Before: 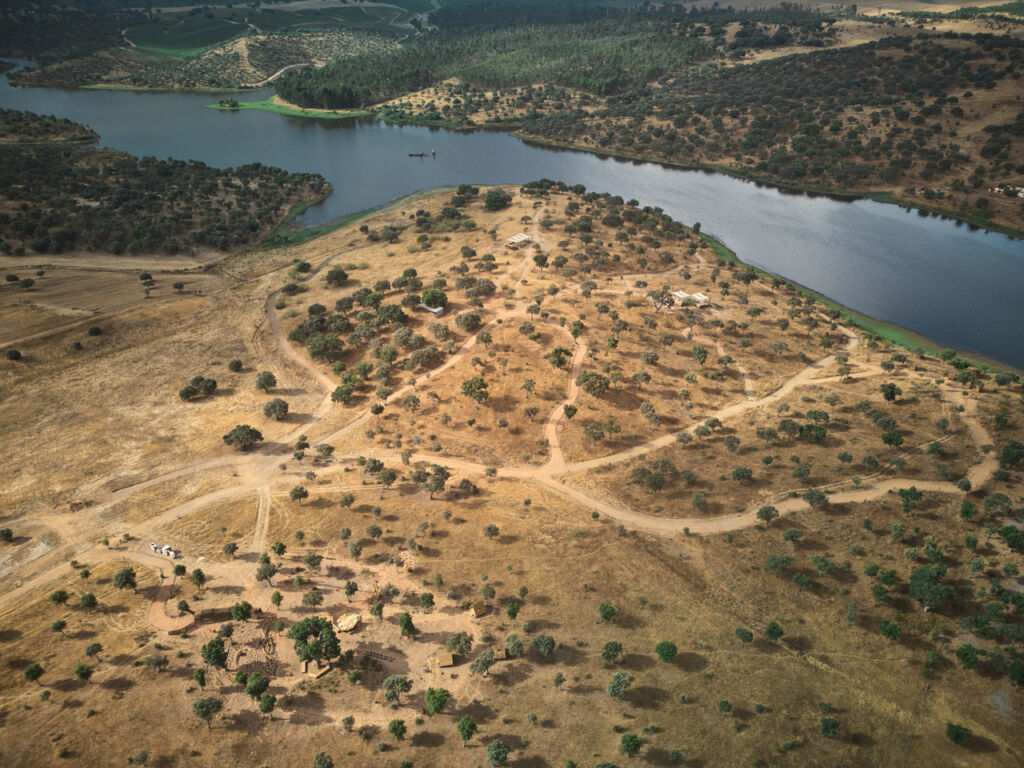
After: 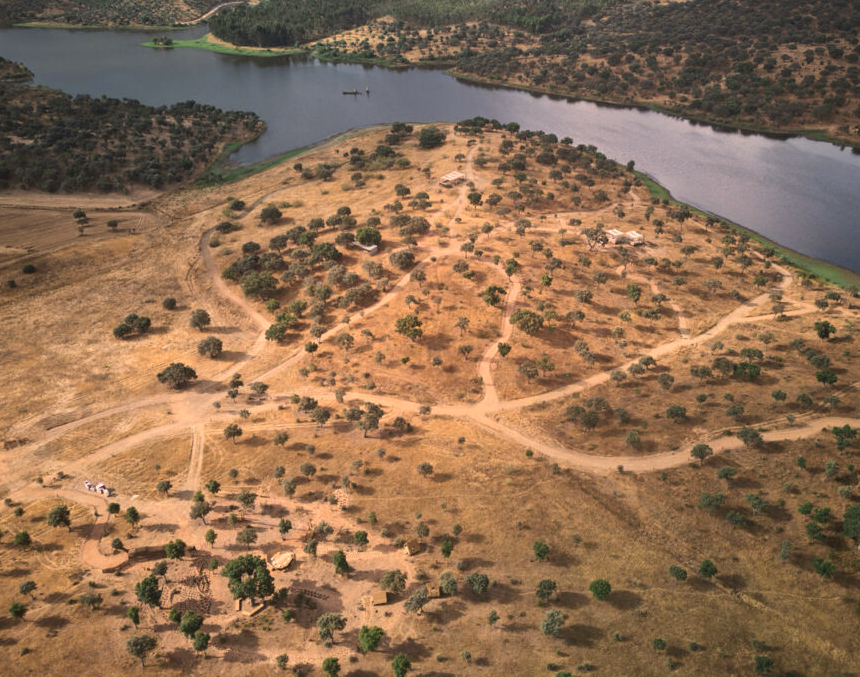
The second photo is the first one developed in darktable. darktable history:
color correction: highlights a* 12.23, highlights b* 5.41
crop: left 6.446%, top 8.188%, right 9.538%, bottom 3.548%
